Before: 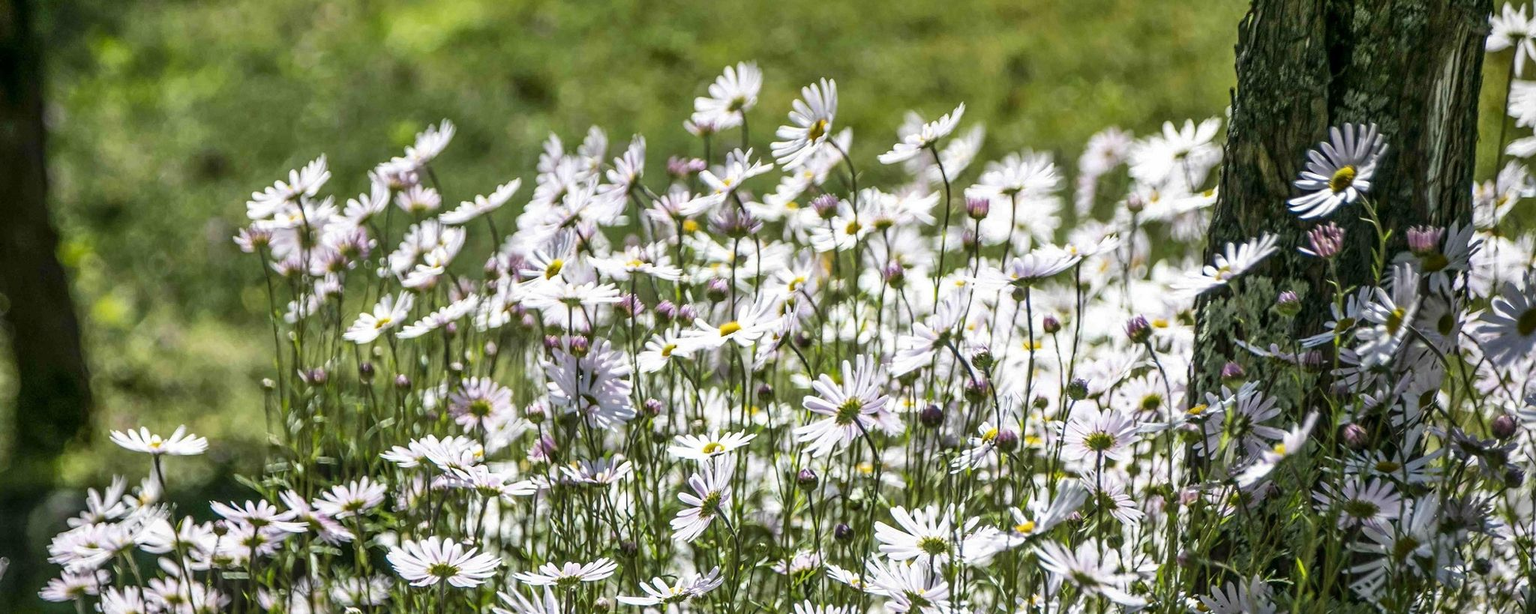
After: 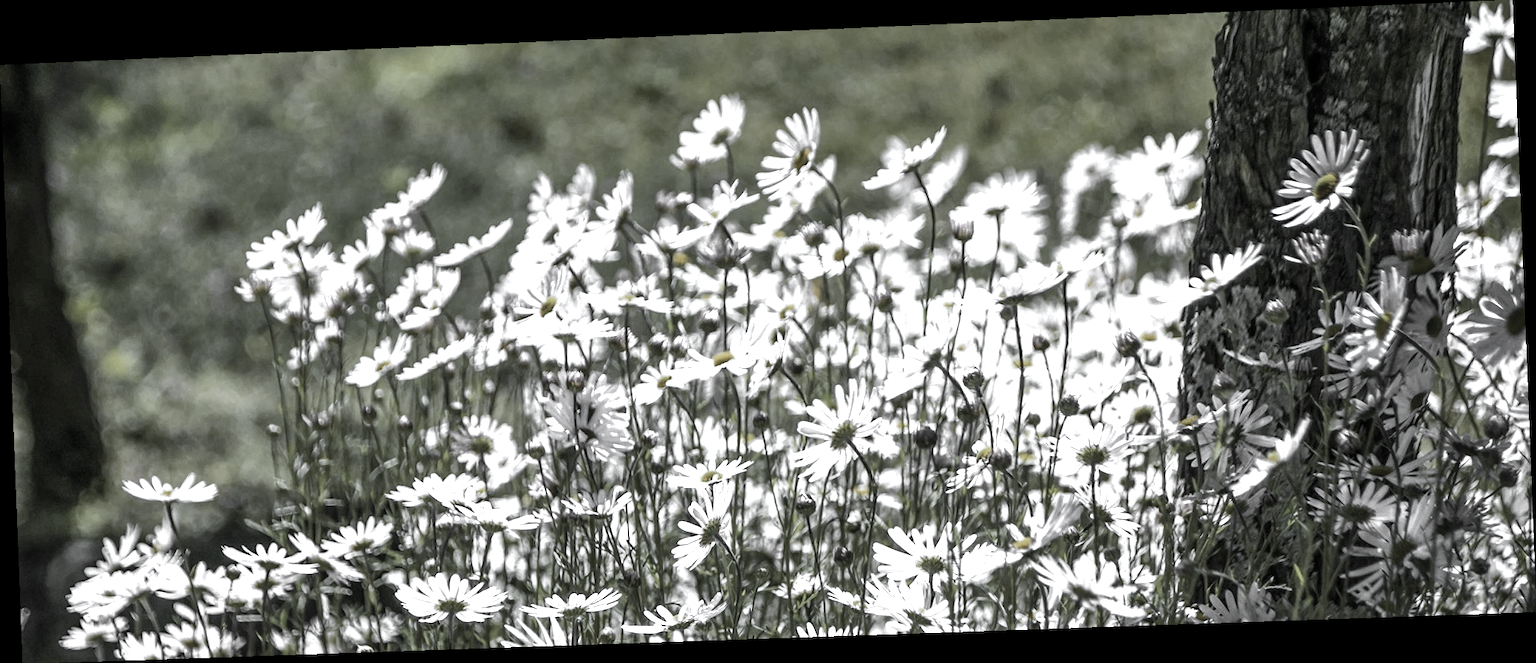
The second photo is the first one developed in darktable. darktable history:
color zones: curves: ch0 [(0, 0.613) (0.01, 0.613) (0.245, 0.448) (0.498, 0.529) (0.642, 0.665) (0.879, 0.777) (0.99, 0.613)]; ch1 [(0, 0.035) (0.121, 0.189) (0.259, 0.197) (0.415, 0.061) (0.589, 0.022) (0.732, 0.022) (0.857, 0.026) (0.991, 0.053)]
rotate and perspective: rotation -2.22°, lens shift (horizontal) -0.022, automatic cropping off
white balance: red 0.926, green 1.003, blue 1.133
